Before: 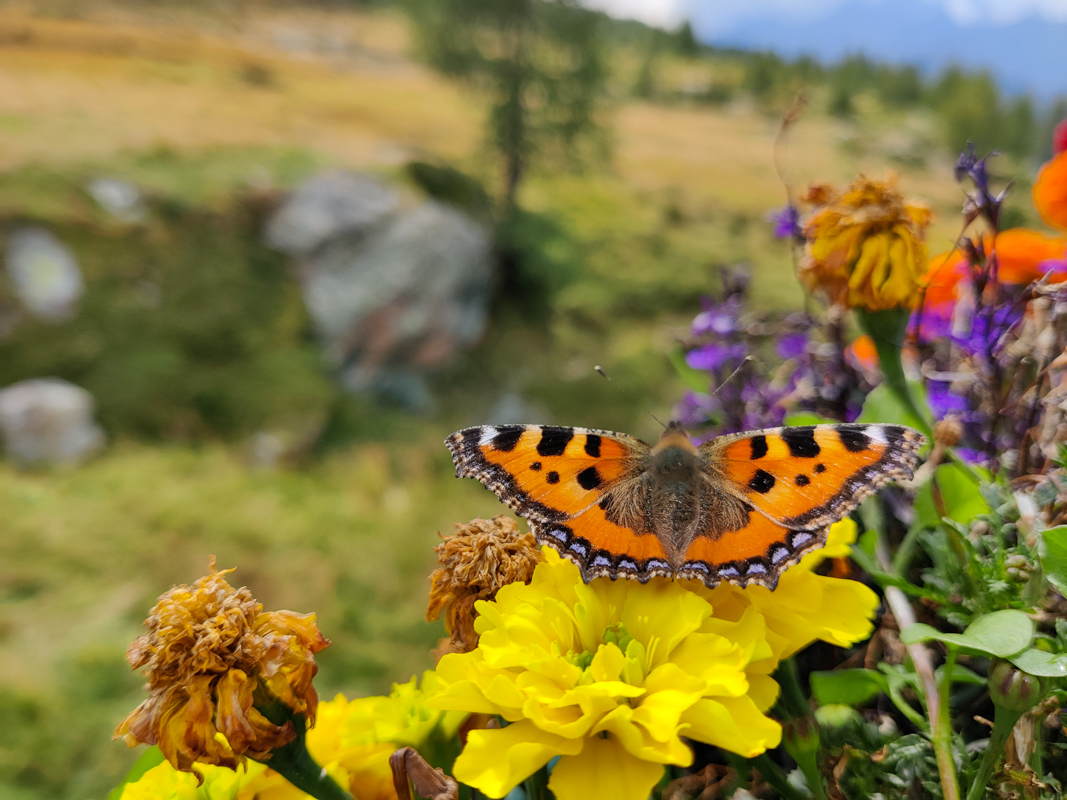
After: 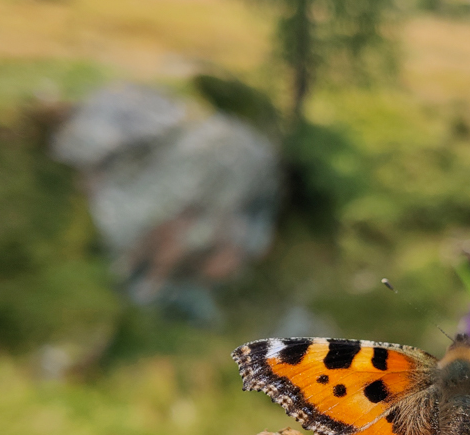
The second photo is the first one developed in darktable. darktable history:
crop: left 20.033%, top 10.911%, right 35.873%, bottom 34.701%
